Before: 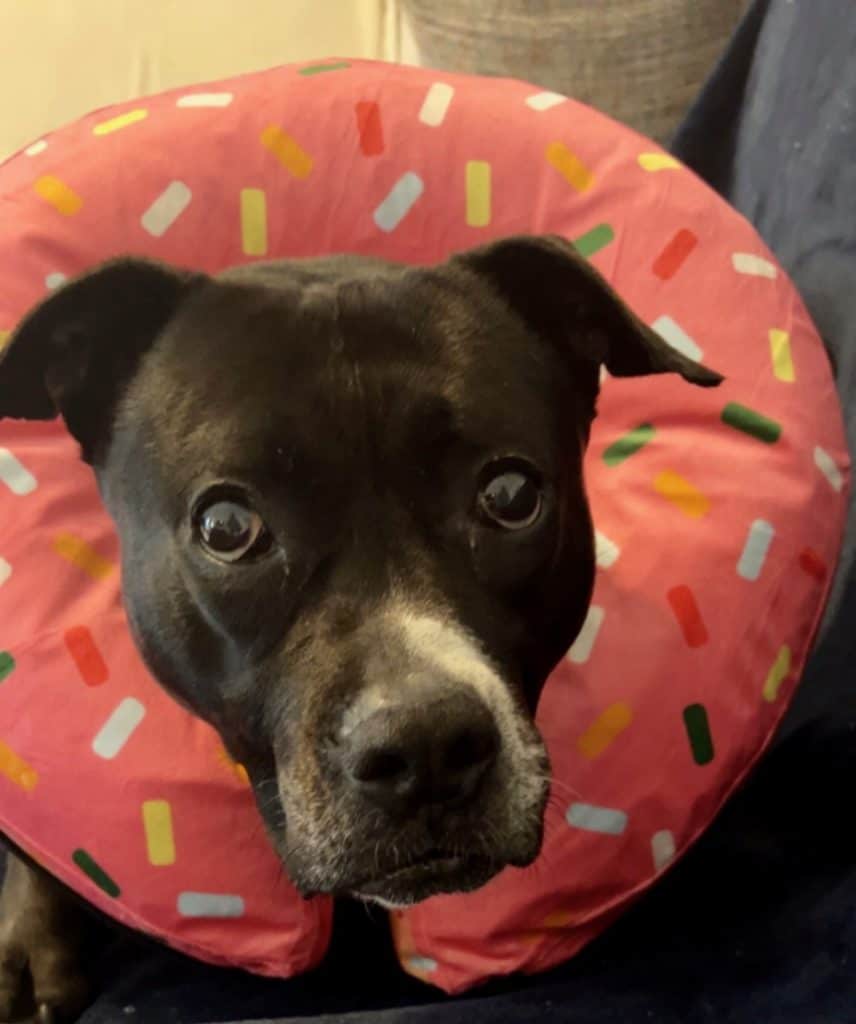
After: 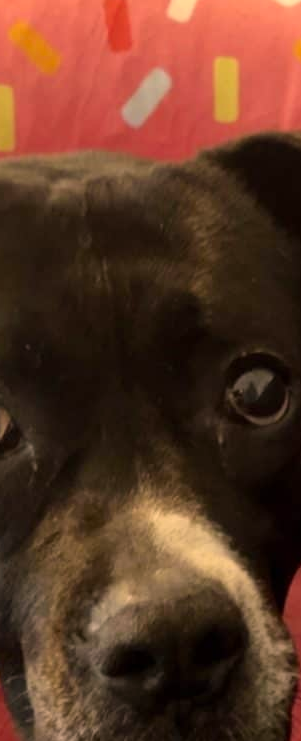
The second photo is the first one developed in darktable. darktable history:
crop and rotate: left 29.476%, top 10.214%, right 35.32%, bottom 17.333%
color correction: highlights a* 11.96, highlights b* 11.58
